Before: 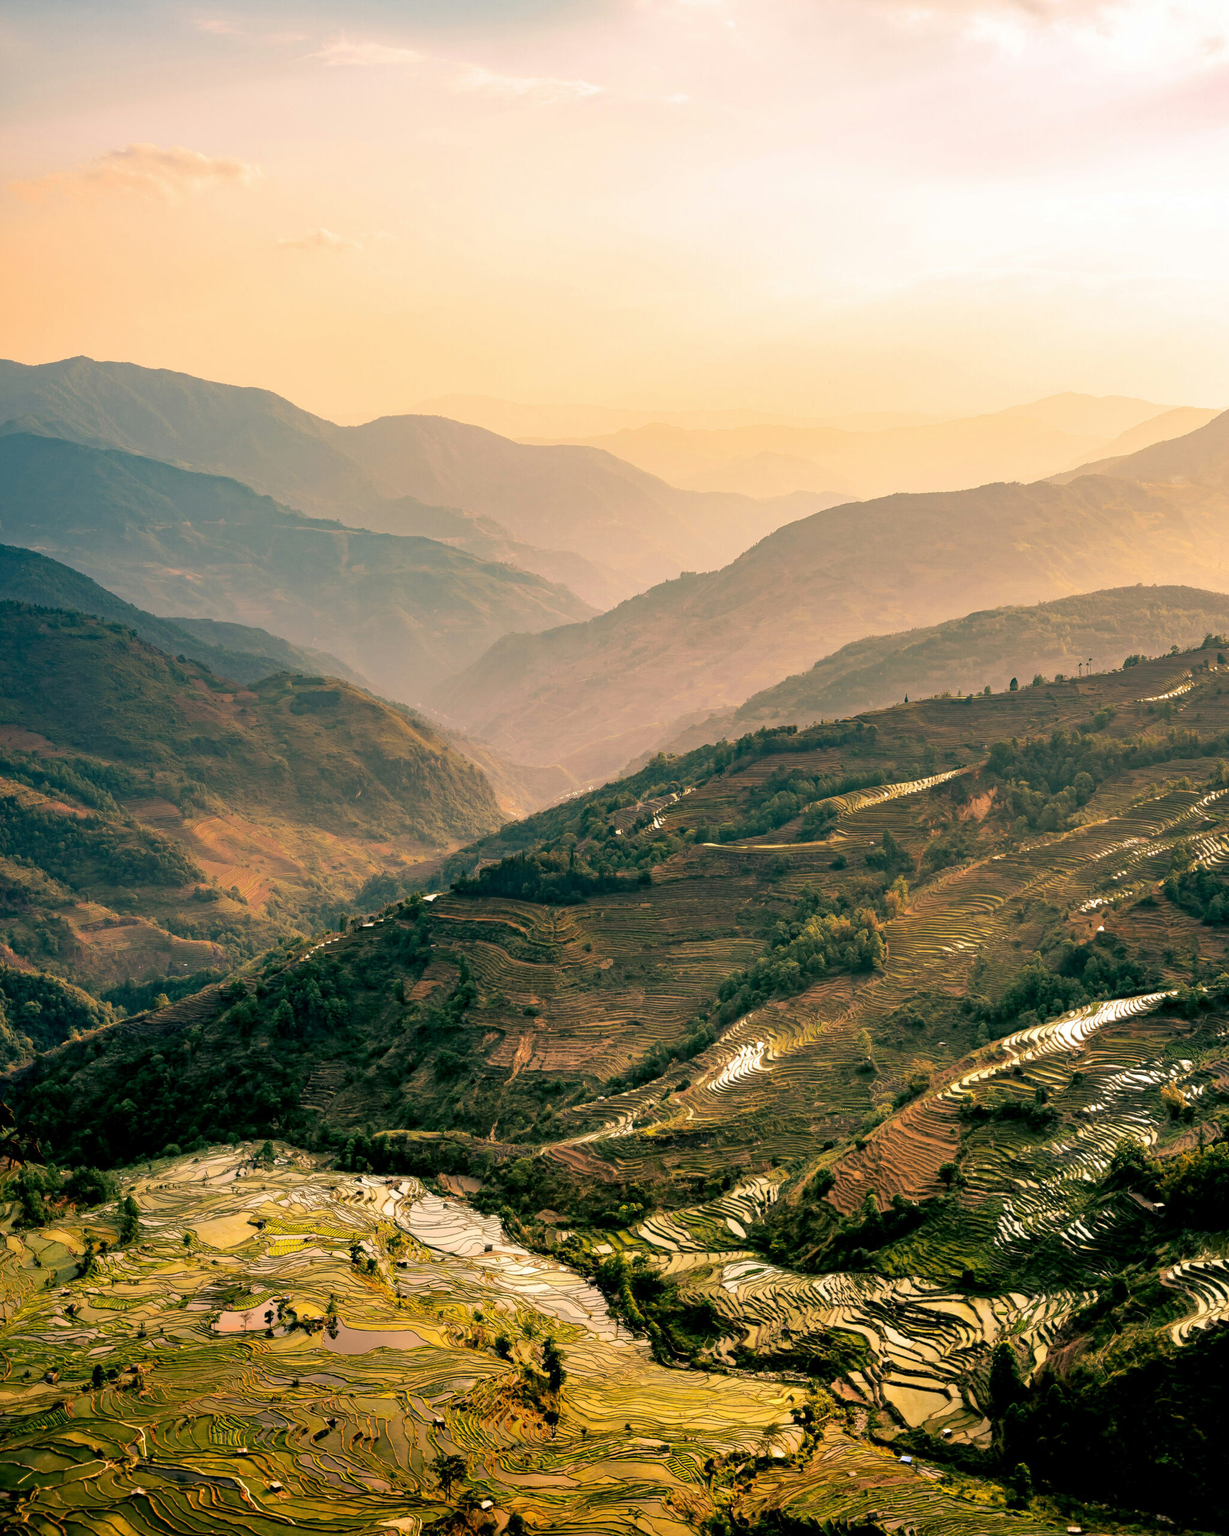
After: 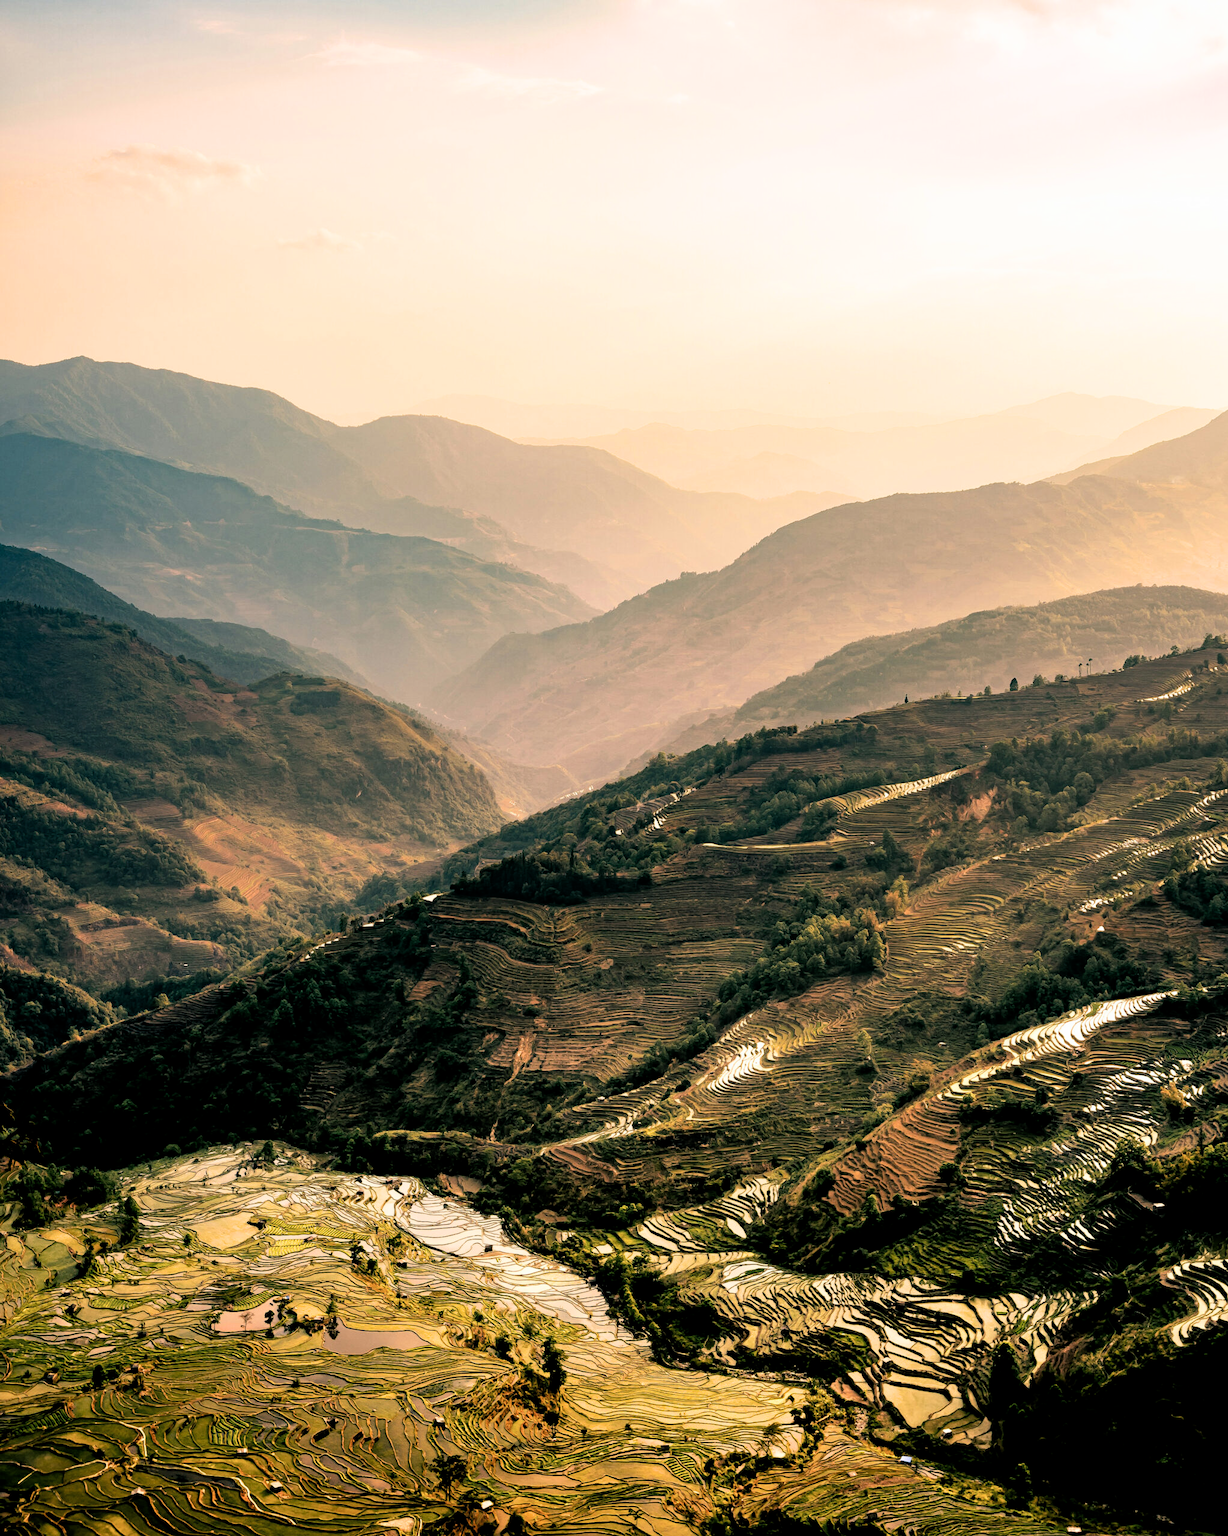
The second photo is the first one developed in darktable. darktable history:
filmic rgb: black relative exposure -8.69 EV, white relative exposure 2.67 EV, target black luminance 0%, target white luminance 99.929%, hardness 6.27, latitude 75.73%, contrast 1.321, highlights saturation mix -5.48%, contrast in shadows safe
